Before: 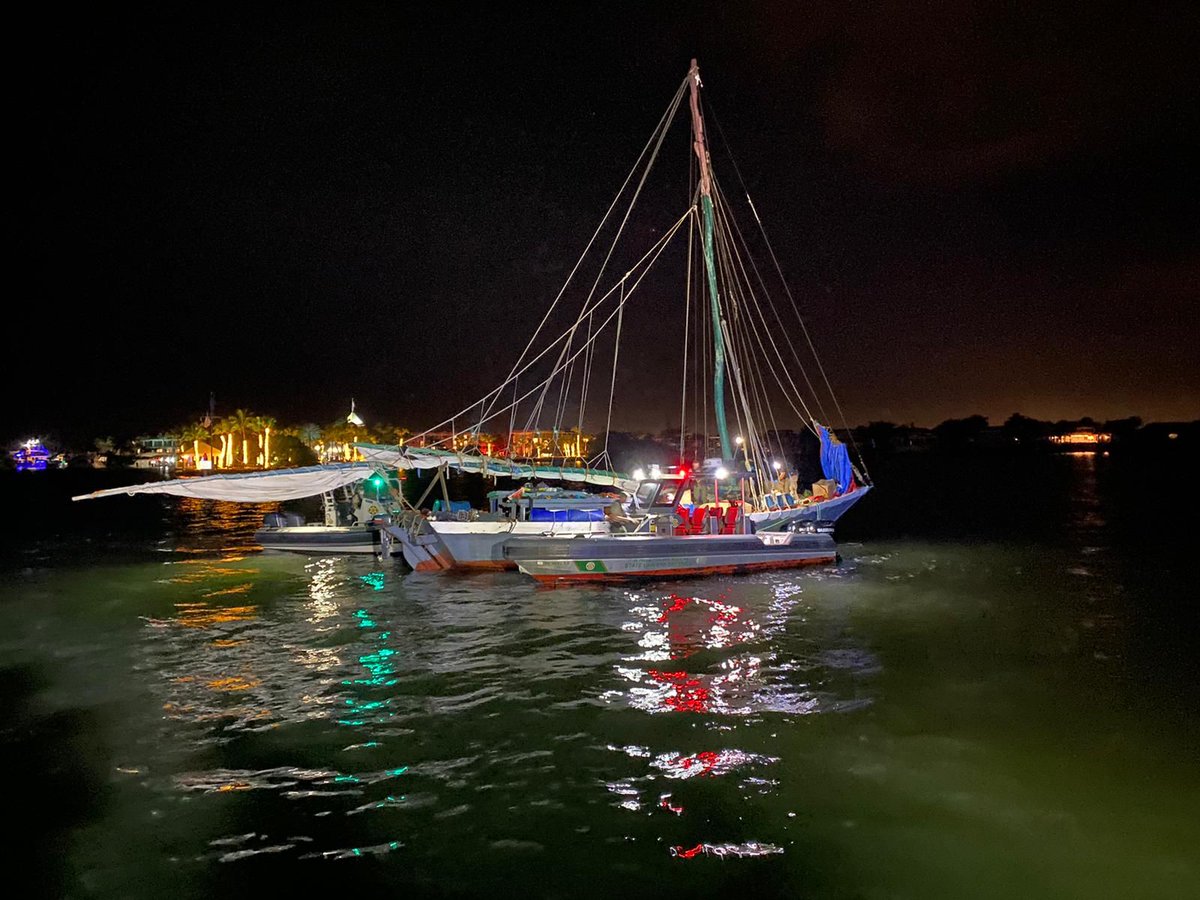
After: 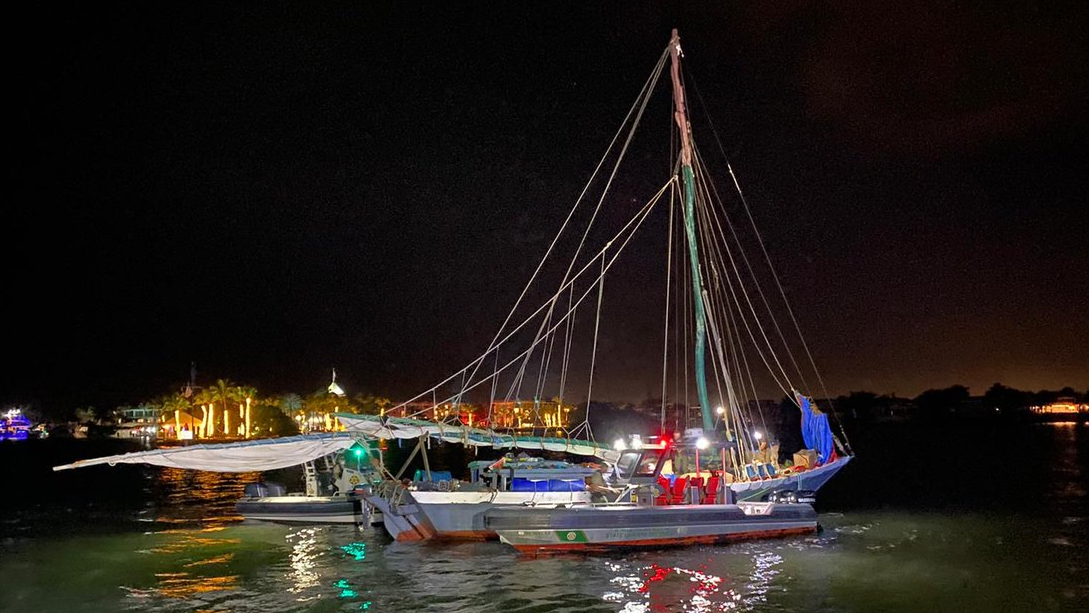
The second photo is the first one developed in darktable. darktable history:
crop: left 1.623%, top 3.389%, right 7.601%, bottom 28.409%
